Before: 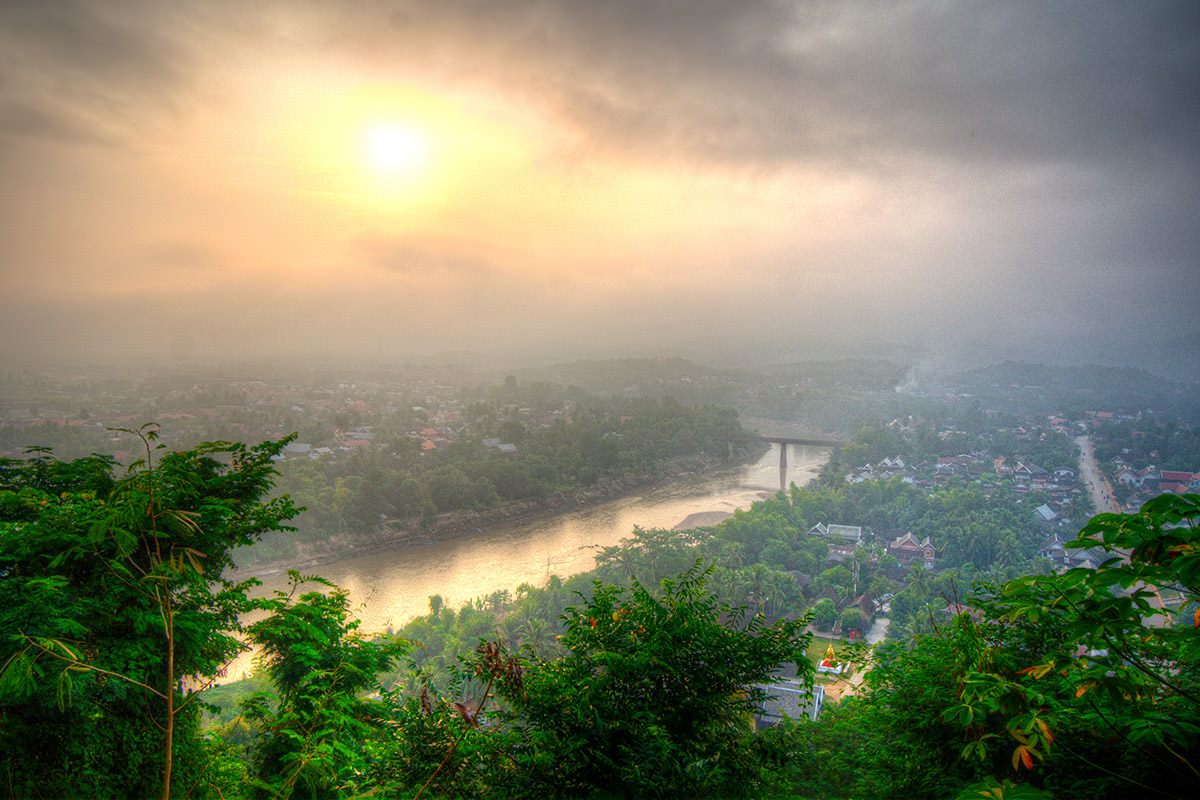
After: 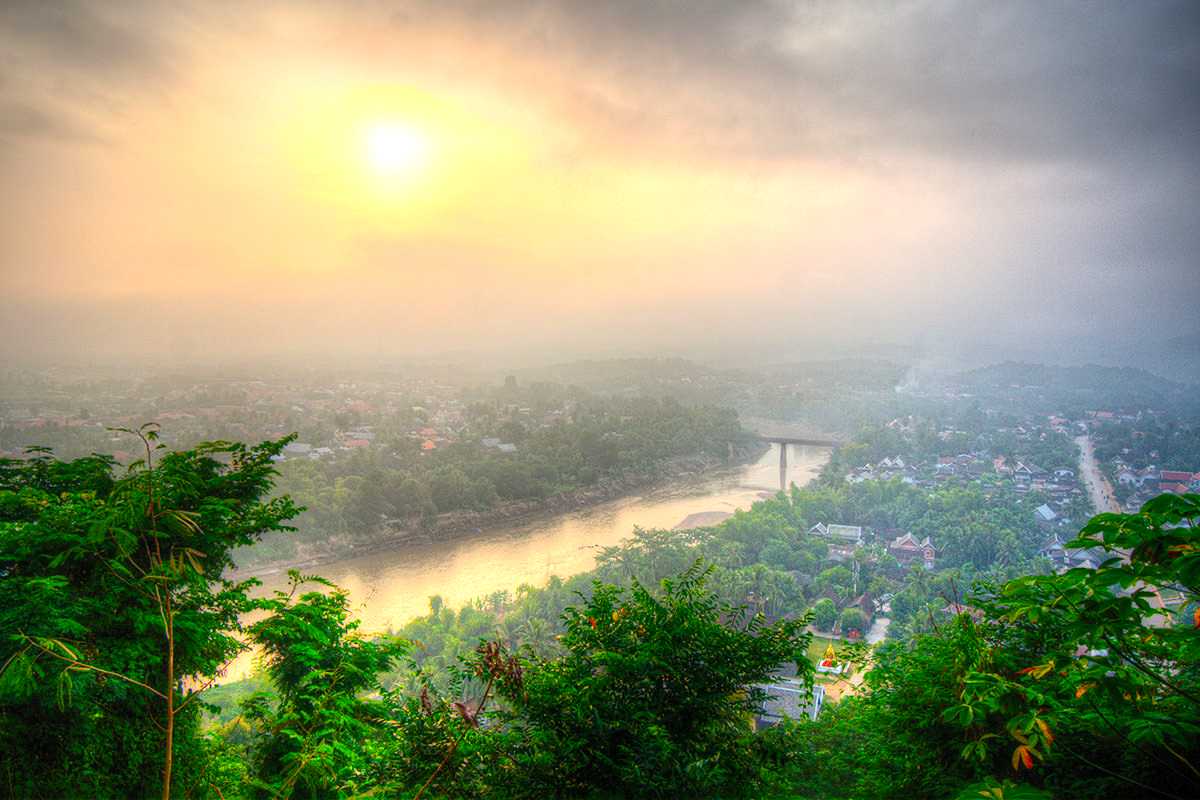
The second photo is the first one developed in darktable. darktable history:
contrast brightness saturation: contrast 0.204, brightness 0.168, saturation 0.227
